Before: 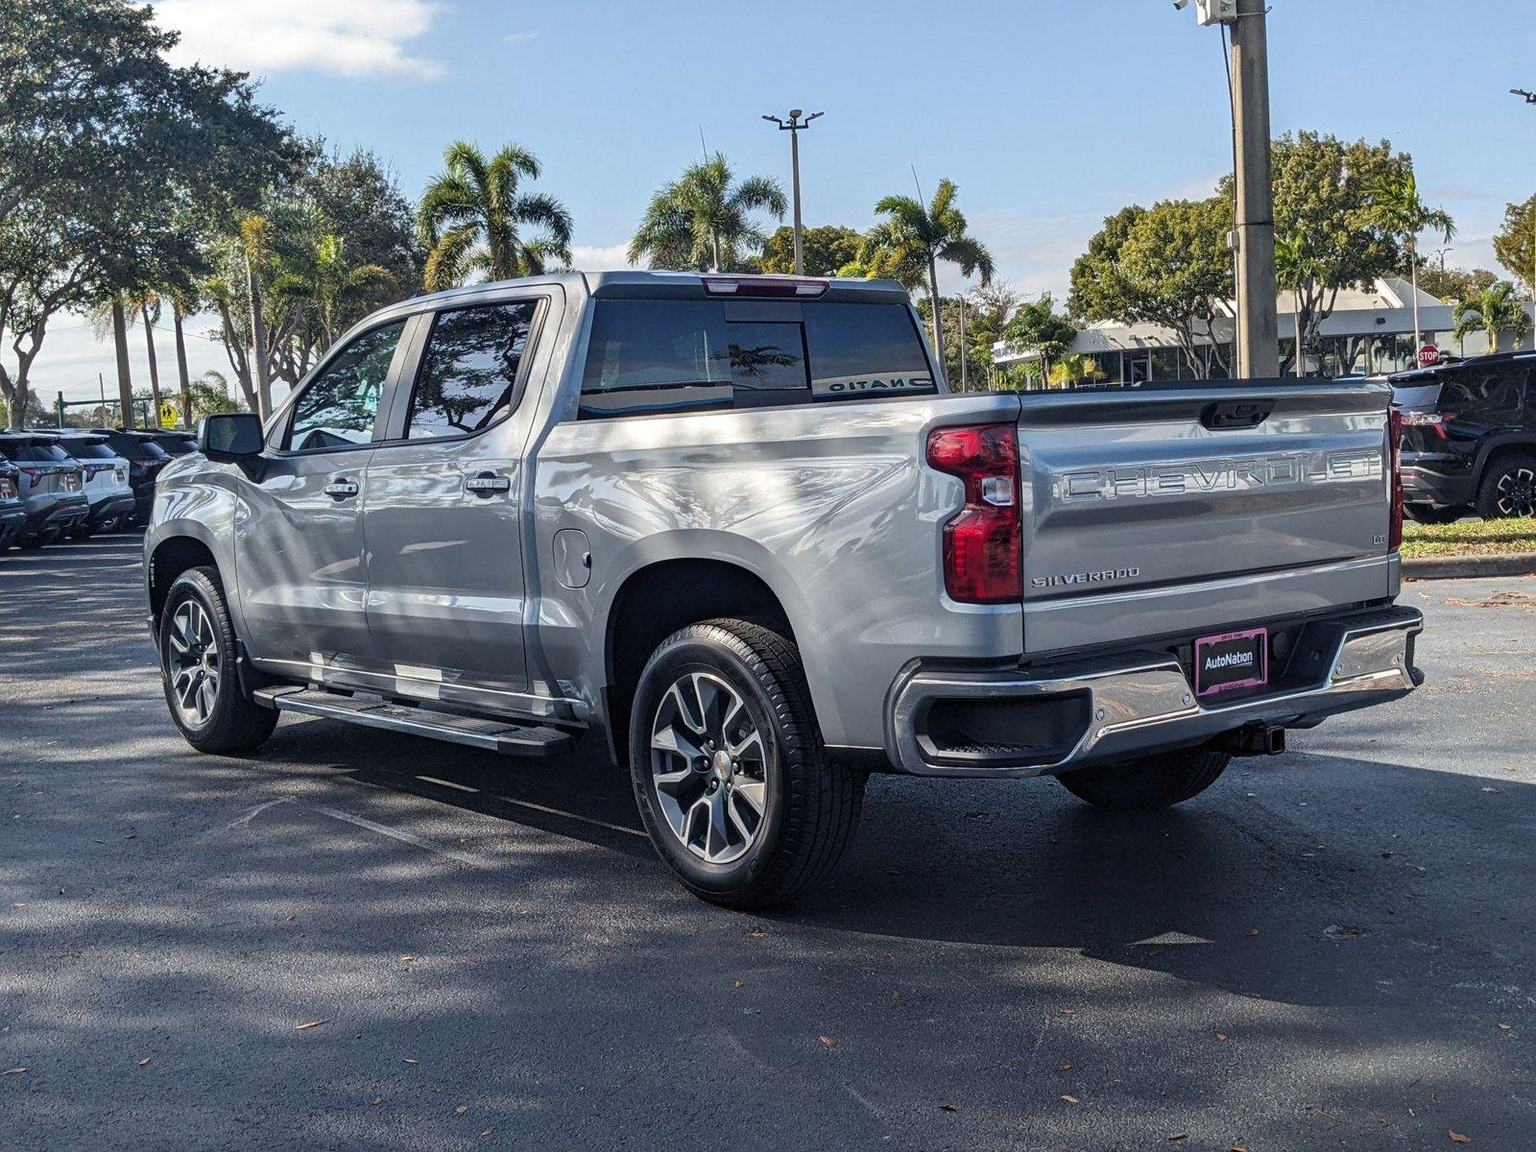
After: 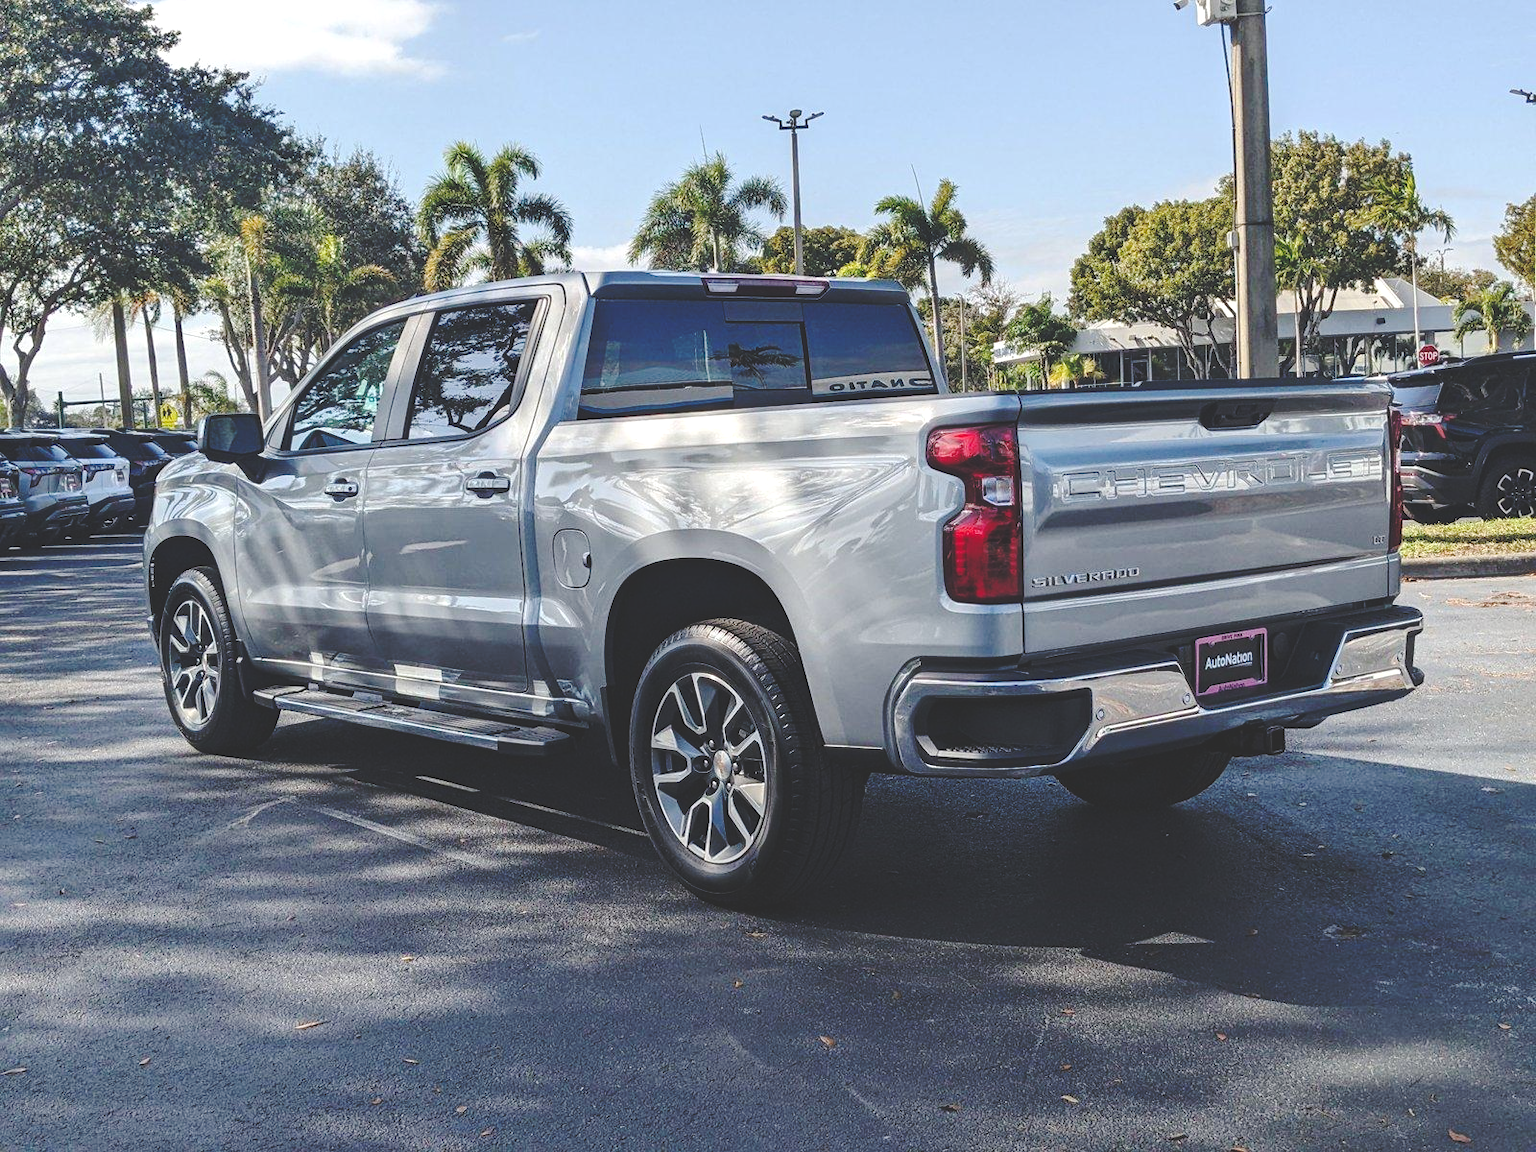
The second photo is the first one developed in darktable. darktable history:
exposure: black level correction 0.001, exposure 0.194 EV, compensate exposure bias true, compensate highlight preservation false
base curve: curves: ch0 [(0, 0.024) (0.055, 0.065) (0.121, 0.166) (0.236, 0.319) (0.693, 0.726) (1, 1)], preserve colors none
